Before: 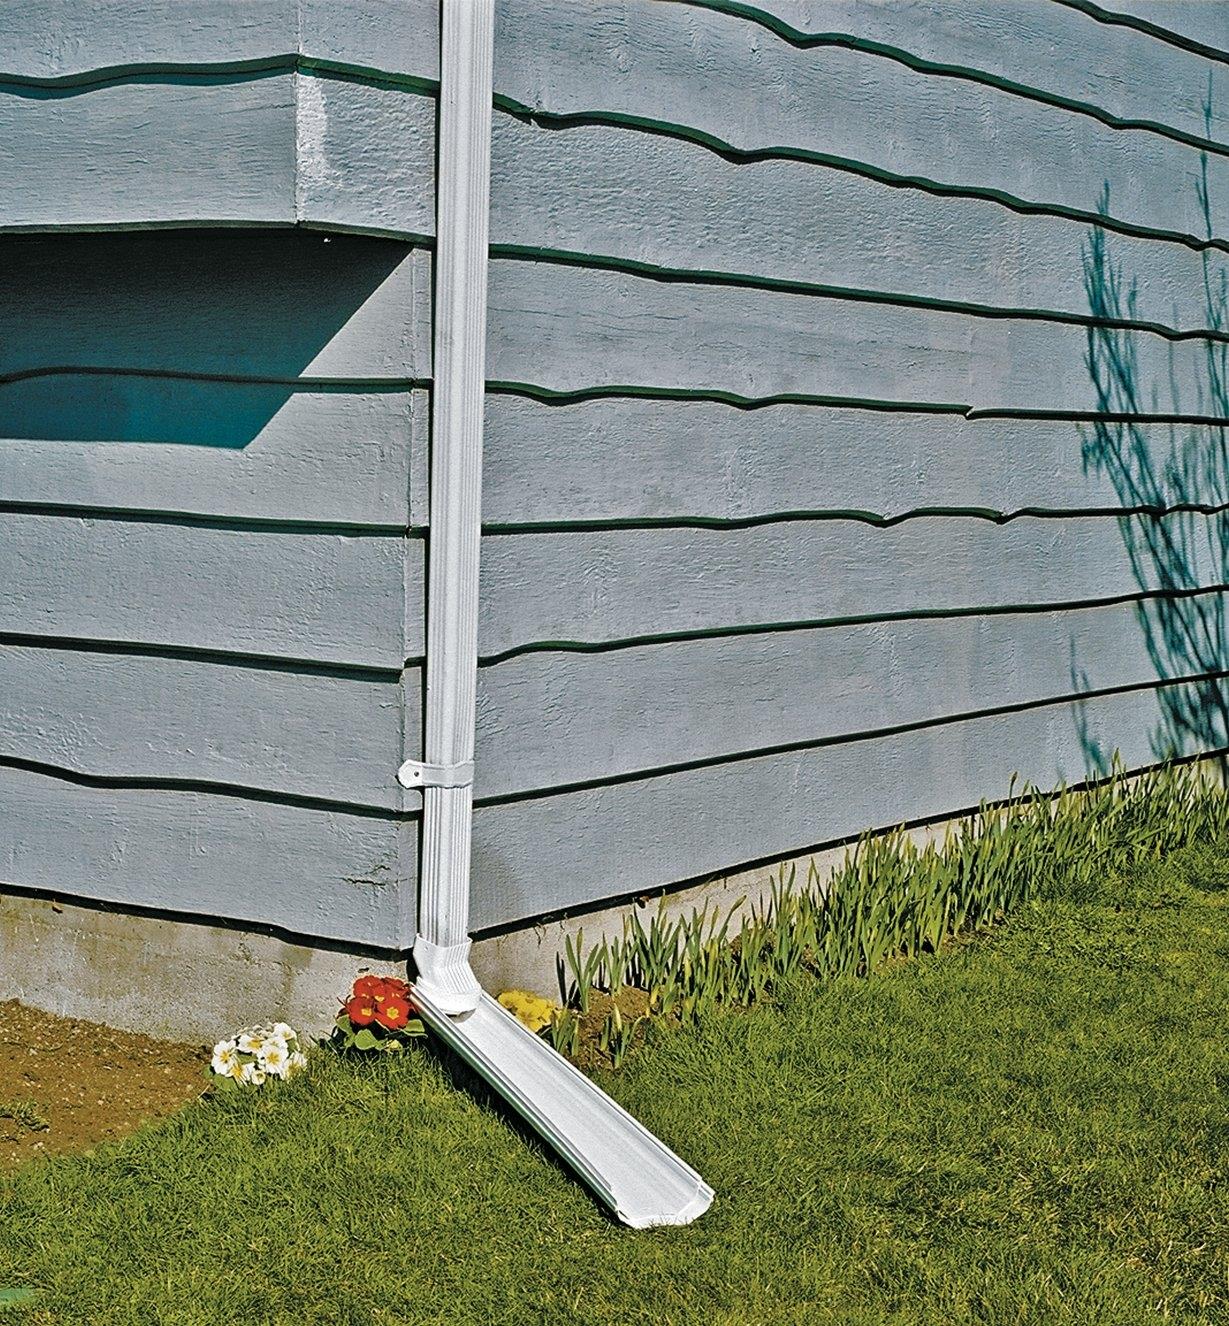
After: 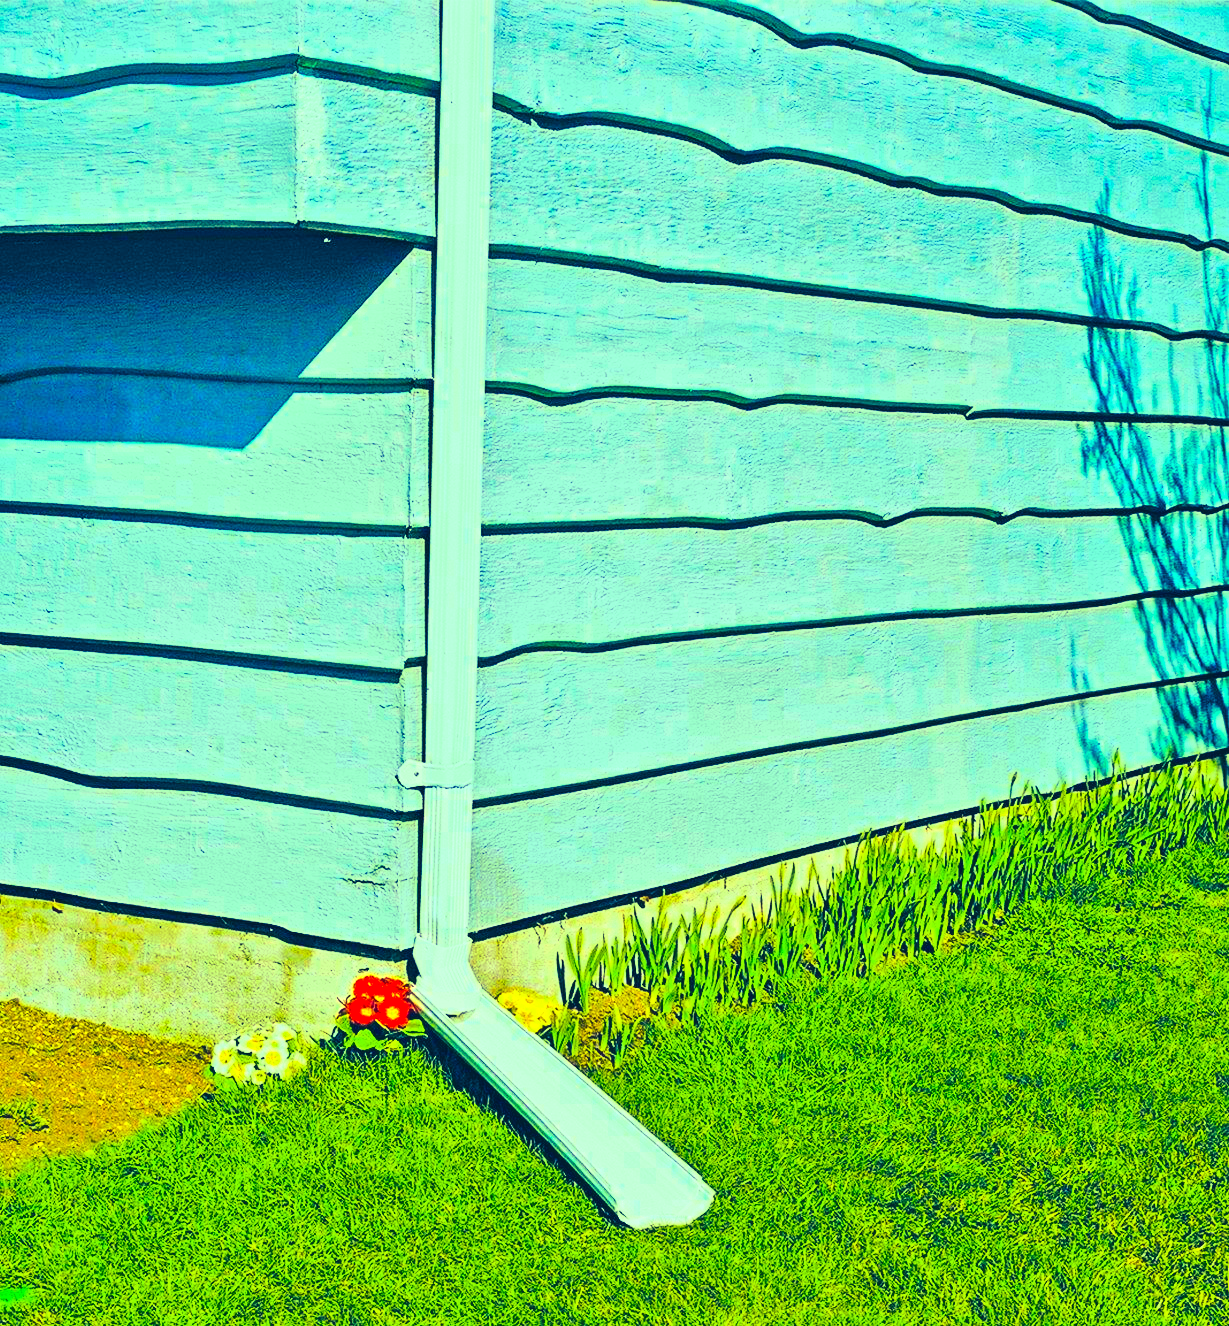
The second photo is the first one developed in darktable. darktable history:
exposure: exposure 0.782 EV, compensate highlight preservation false
color balance rgb: shadows lift › luminance -40.81%, shadows lift › chroma 14.148%, shadows lift › hue 258.42°, highlights gain › luminance 15.247%, highlights gain › chroma 7.054%, highlights gain › hue 123.18°, global offset › luminance 0.779%, perceptual saturation grading › global saturation 30.002%
contrast brightness saturation: contrast 0.198, brightness 0.198, saturation 0.819
